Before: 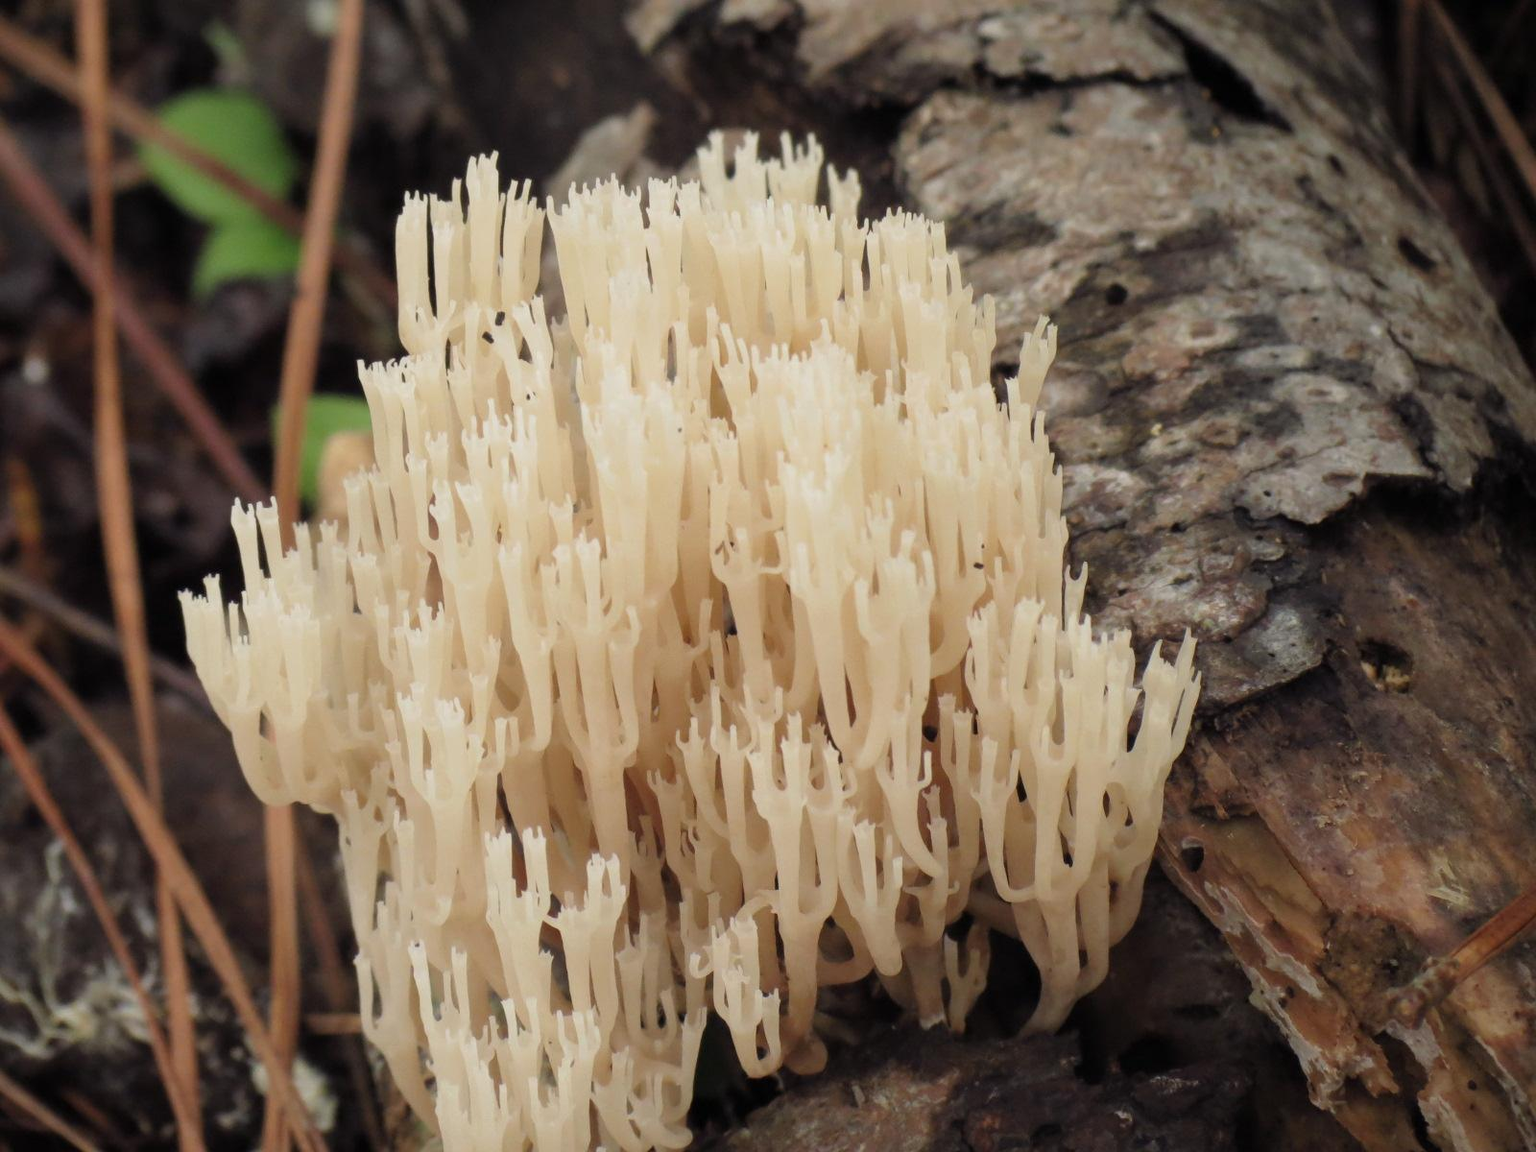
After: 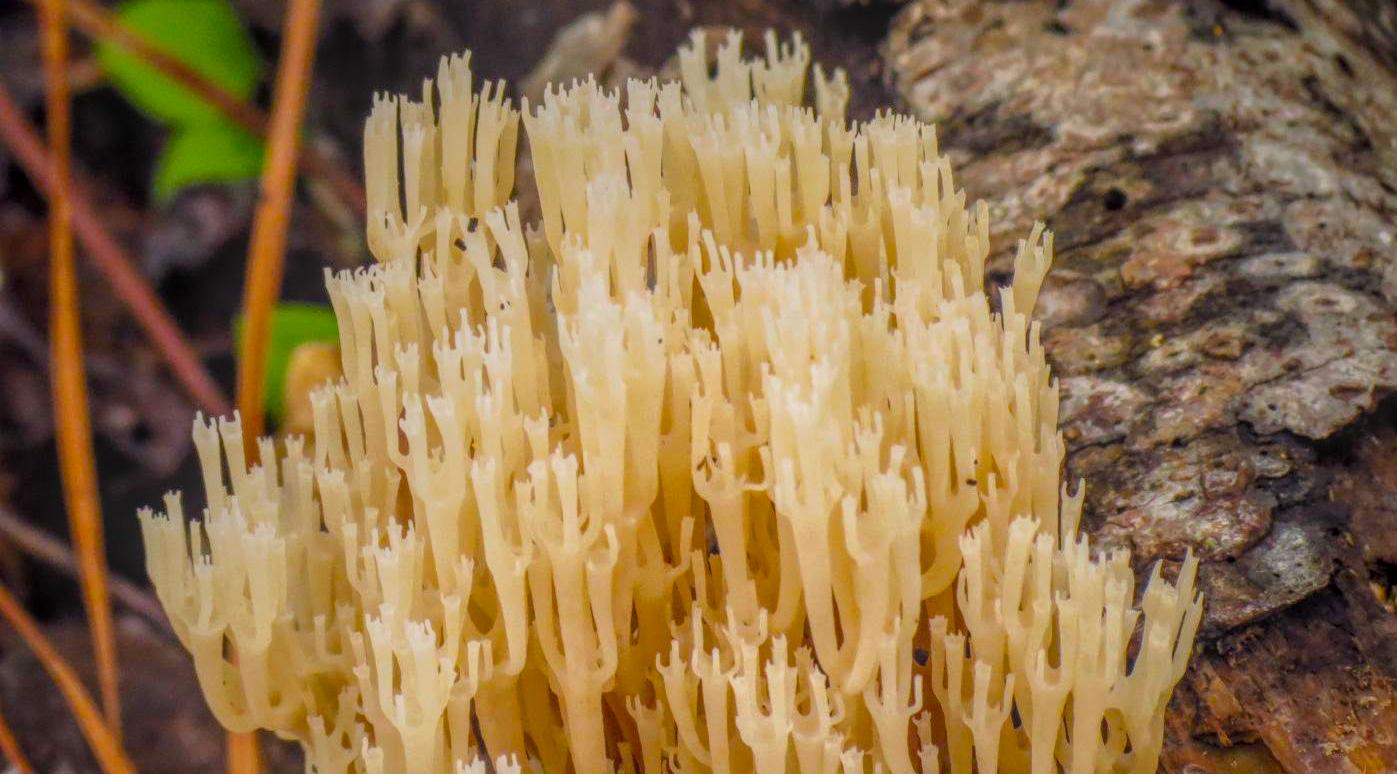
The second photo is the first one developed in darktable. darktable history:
crop: left 3.015%, top 8.969%, right 9.647%, bottom 26.457%
local contrast: highlights 20%, shadows 30%, detail 200%, midtone range 0.2
white balance: red 1.009, blue 1.027
color balance rgb: linear chroma grading › global chroma 25%, perceptual saturation grading › global saturation 50%
